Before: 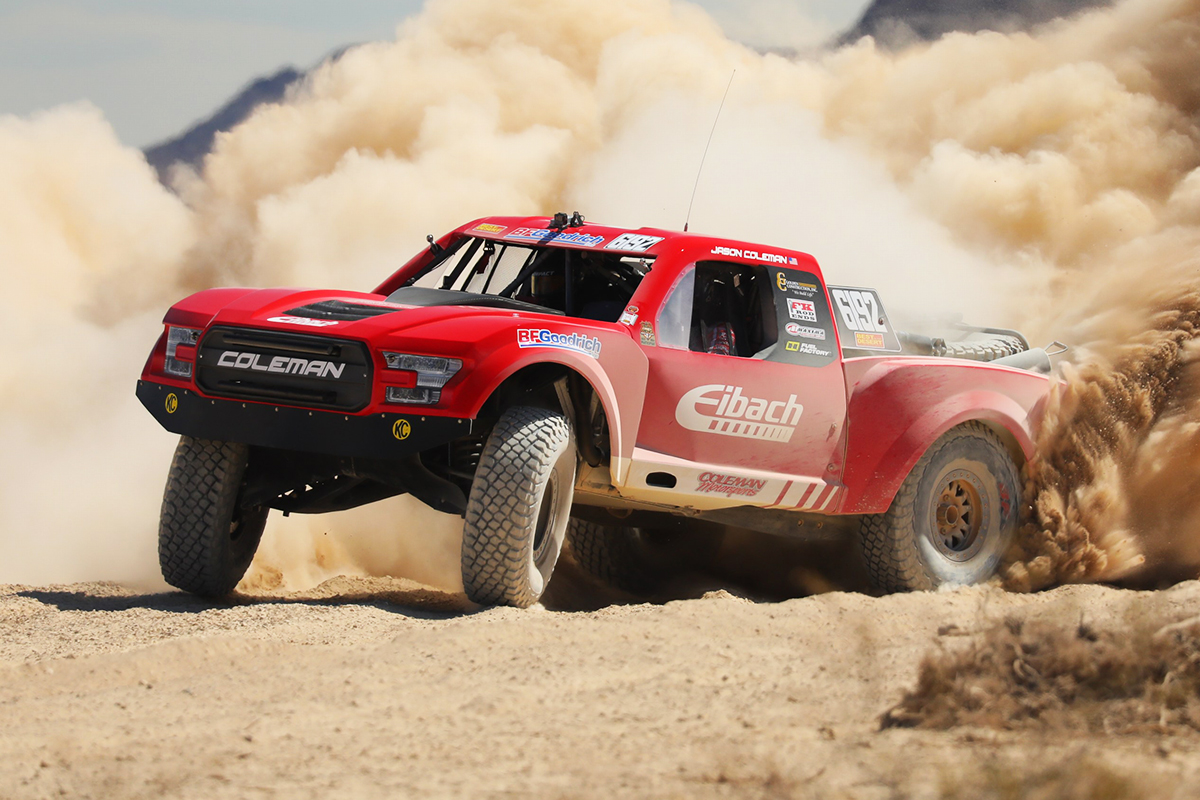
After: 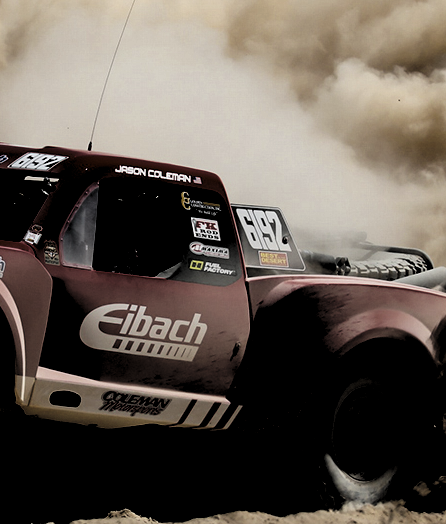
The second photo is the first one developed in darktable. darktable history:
crop and rotate: left 49.708%, top 10.148%, right 13.12%, bottom 24.297%
levels: black 0.105%, levels [0.514, 0.759, 1]
